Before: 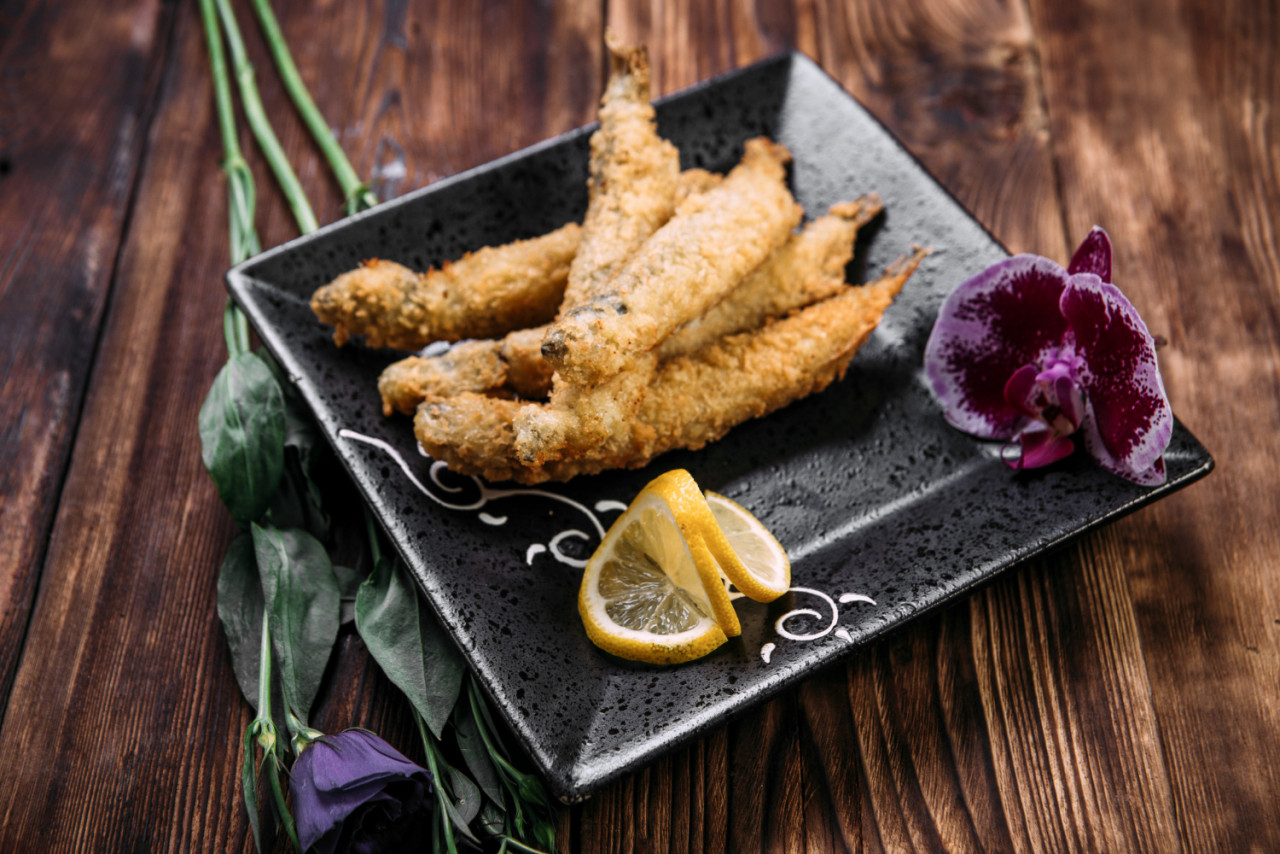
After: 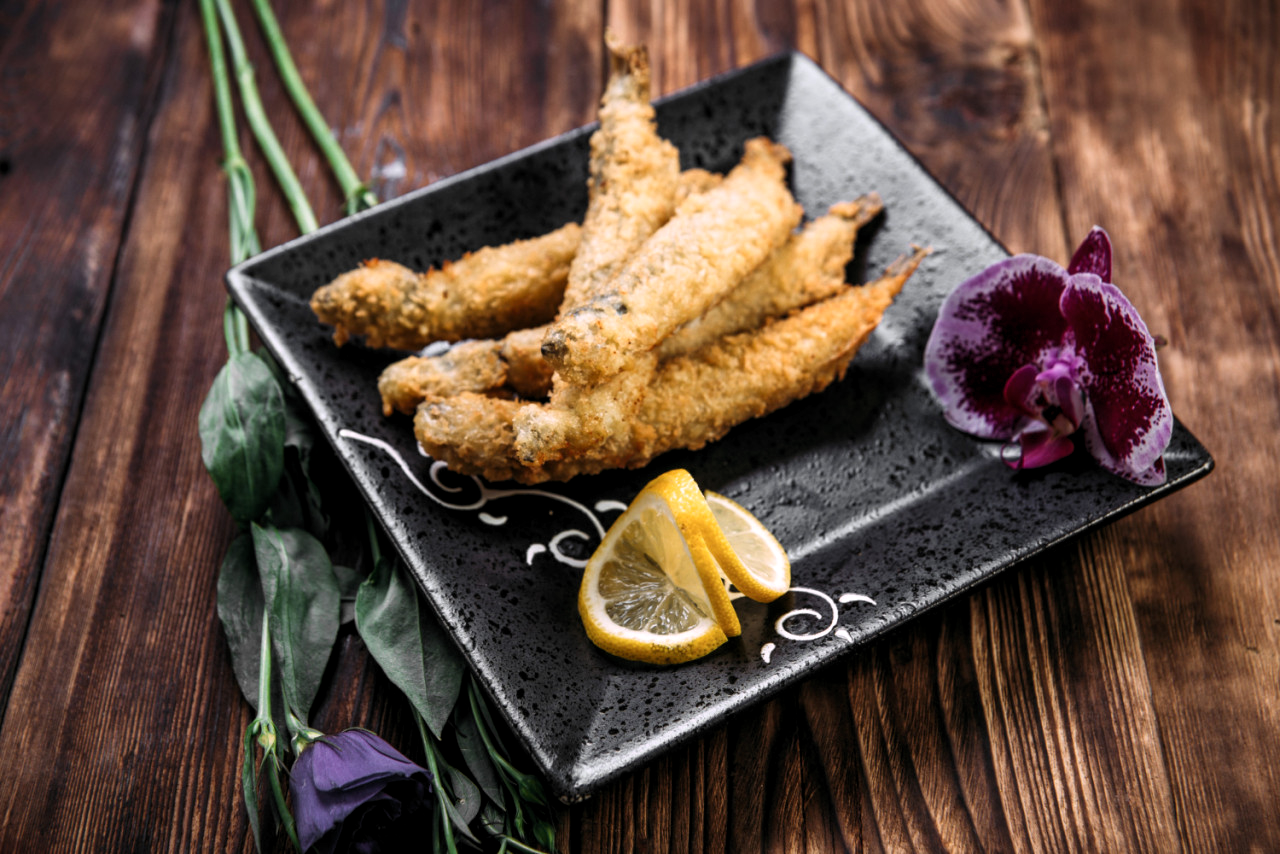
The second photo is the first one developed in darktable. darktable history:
tone equalizer: on, module defaults
levels: levels [0.016, 0.484, 0.953]
